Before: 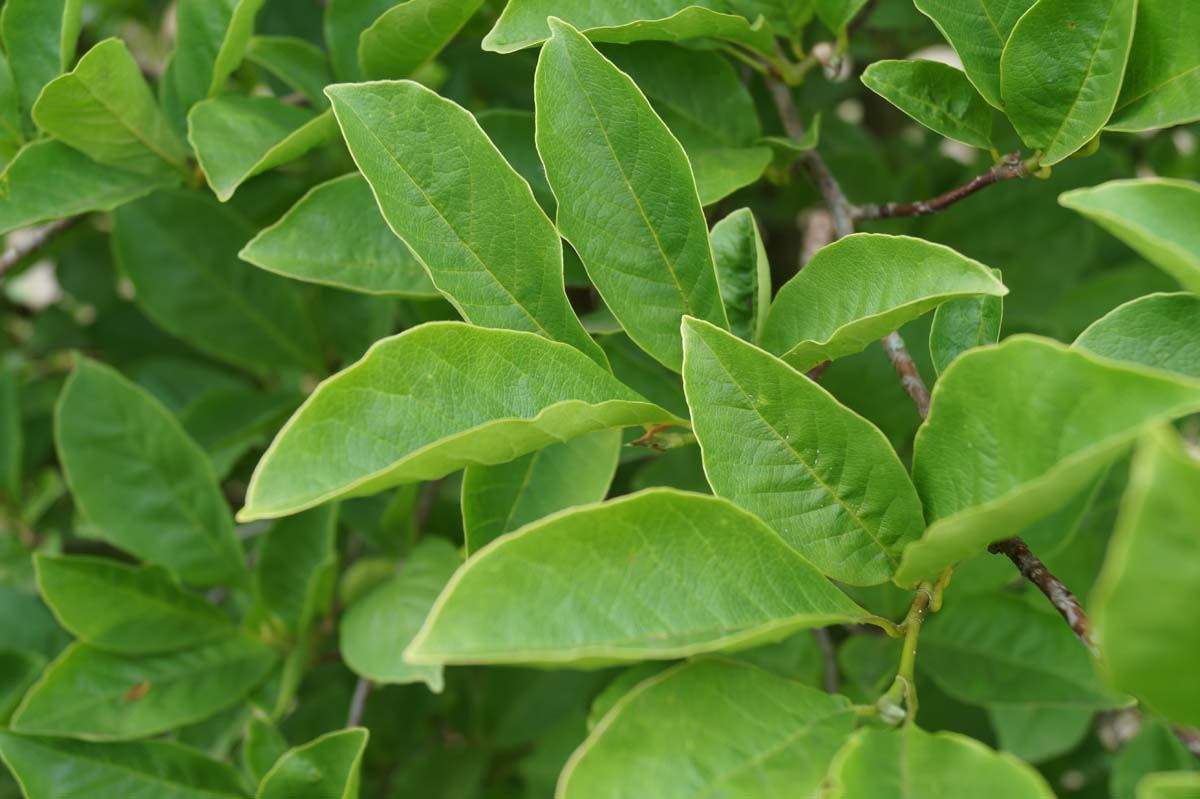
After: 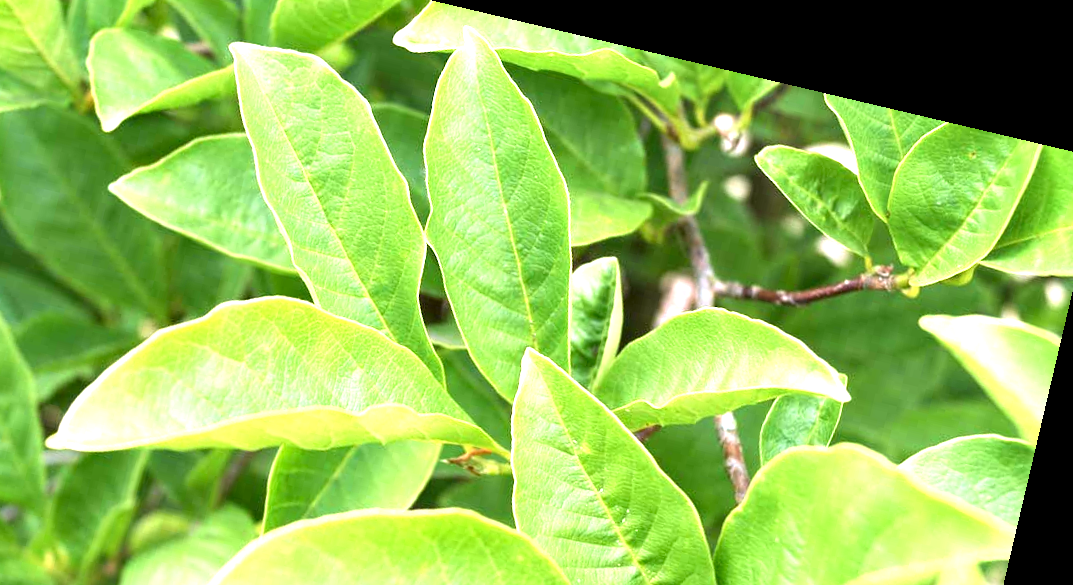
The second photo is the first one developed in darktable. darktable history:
exposure: black level correction 0, exposure 1.7 EV, compensate exposure bias true, compensate highlight preservation false
local contrast: highlights 123%, shadows 126%, detail 140%, midtone range 0.254
crop: left 18.38%, top 11.092%, right 2.134%, bottom 33.217%
rotate and perspective: rotation 13.27°, automatic cropping off
white balance: red 1.066, blue 1.119
